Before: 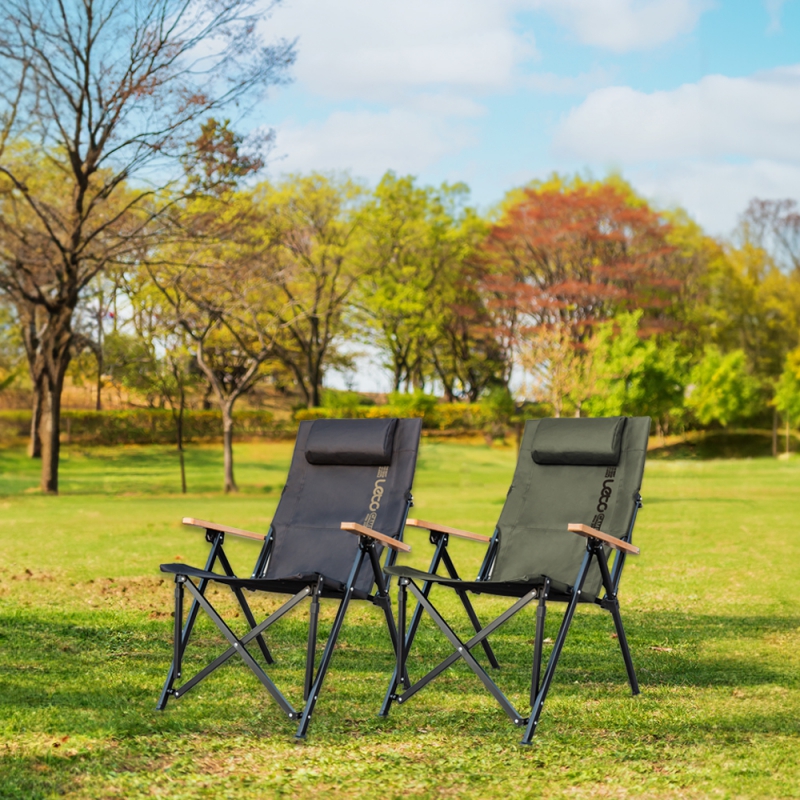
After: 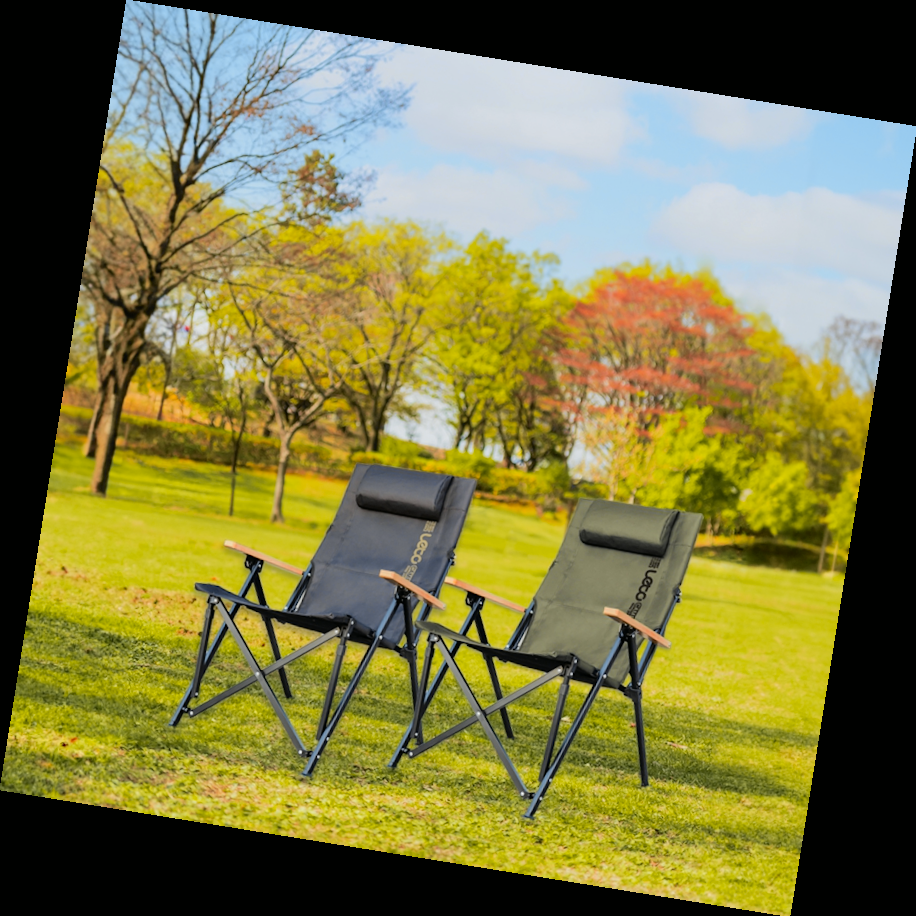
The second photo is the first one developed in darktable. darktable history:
white balance: red 1, blue 1
rotate and perspective: rotation 9.12°, automatic cropping off
base curve: curves: ch0 [(0, 0) (0.235, 0.266) (0.503, 0.496) (0.786, 0.72) (1, 1)]
tone curve: curves: ch0 [(0, 0) (0.07, 0.052) (0.23, 0.254) (0.486, 0.53) (0.822, 0.825) (0.994, 0.955)]; ch1 [(0, 0) (0.226, 0.261) (0.379, 0.442) (0.469, 0.472) (0.495, 0.495) (0.514, 0.504) (0.561, 0.568) (0.59, 0.612) (1, 1)]; ch2 [(0, 0) (0.269, 0.299) (0.459, 0.441) (0.498, 0.499) (0.523, 0.52) (0.551, 0.576) (0.629, 0.643) (0.659, 0.681) (0.718, 0.764) (1, 1)], color space Lab, independent channels, preserve colors none
